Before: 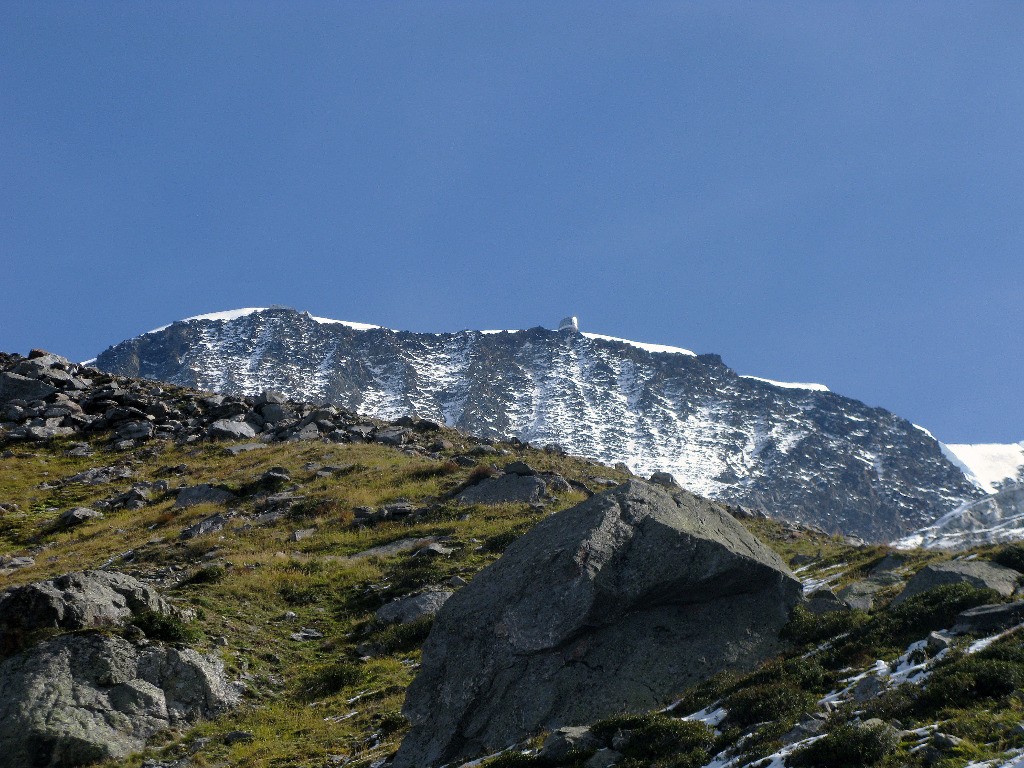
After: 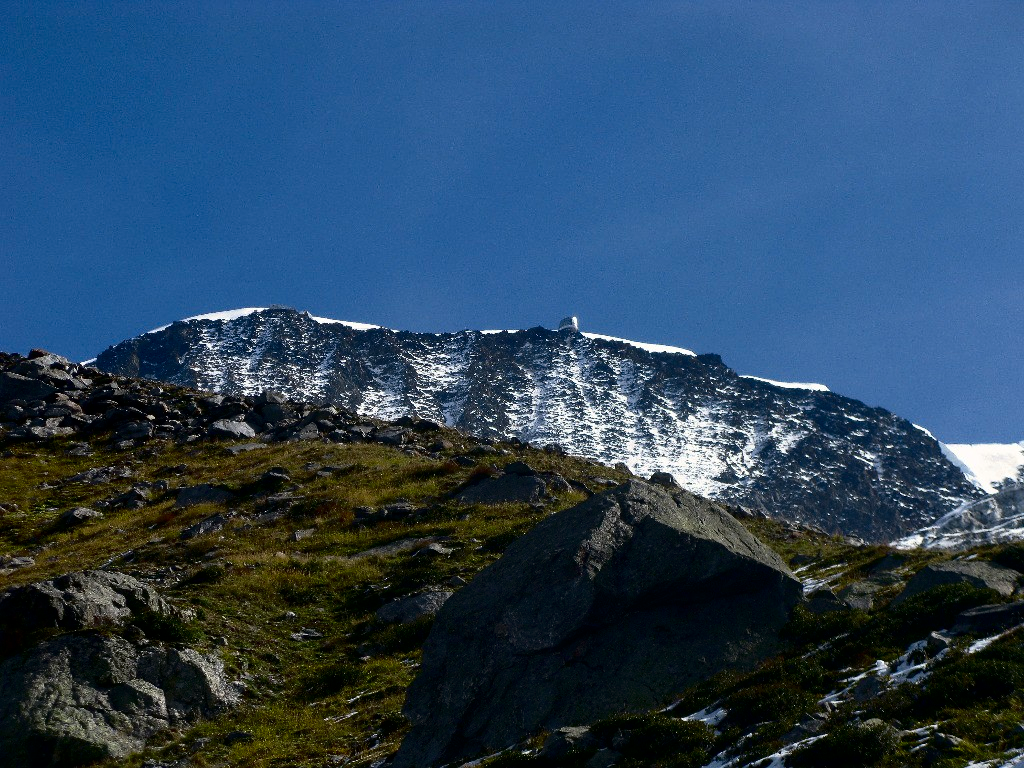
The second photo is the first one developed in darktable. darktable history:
contrast brightness saturation: contrast 0.193, brightness -0.244, saturation 0.118
